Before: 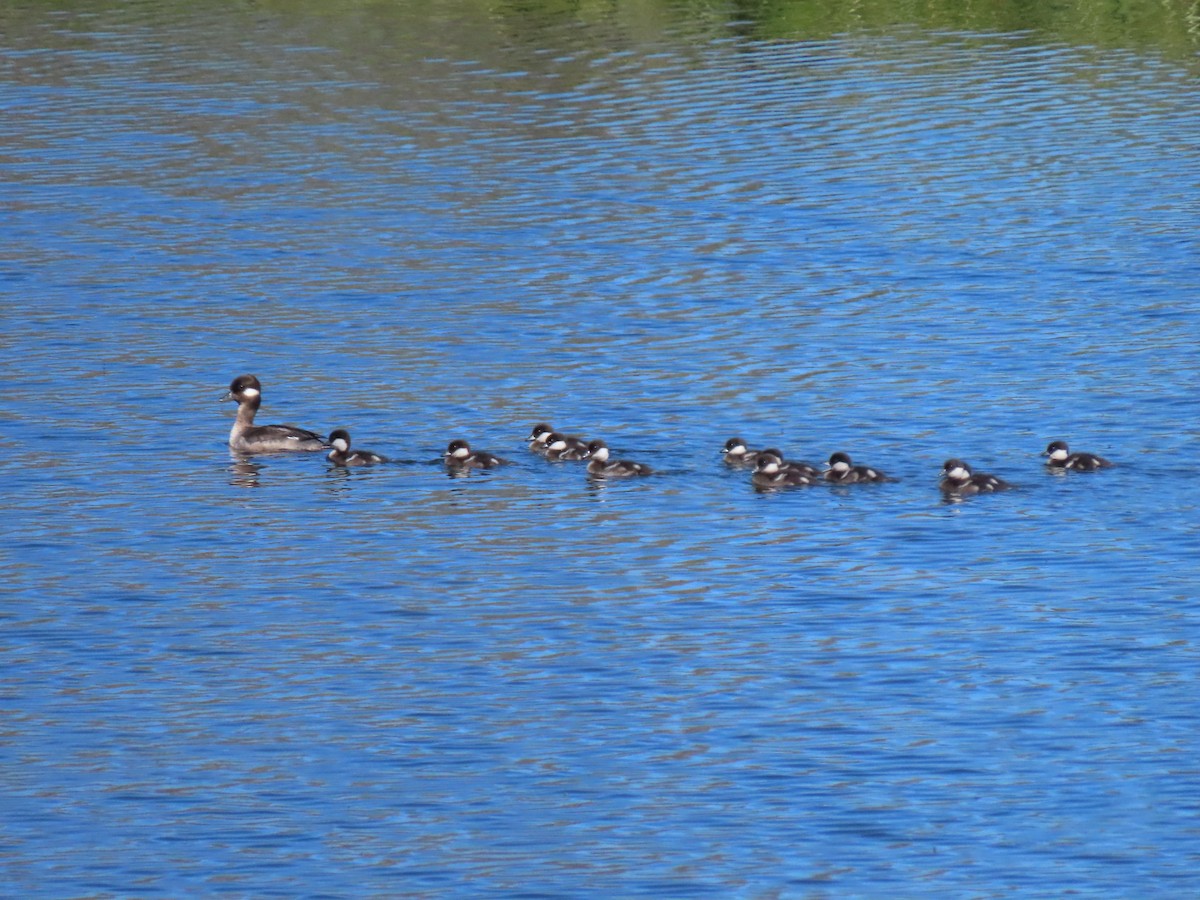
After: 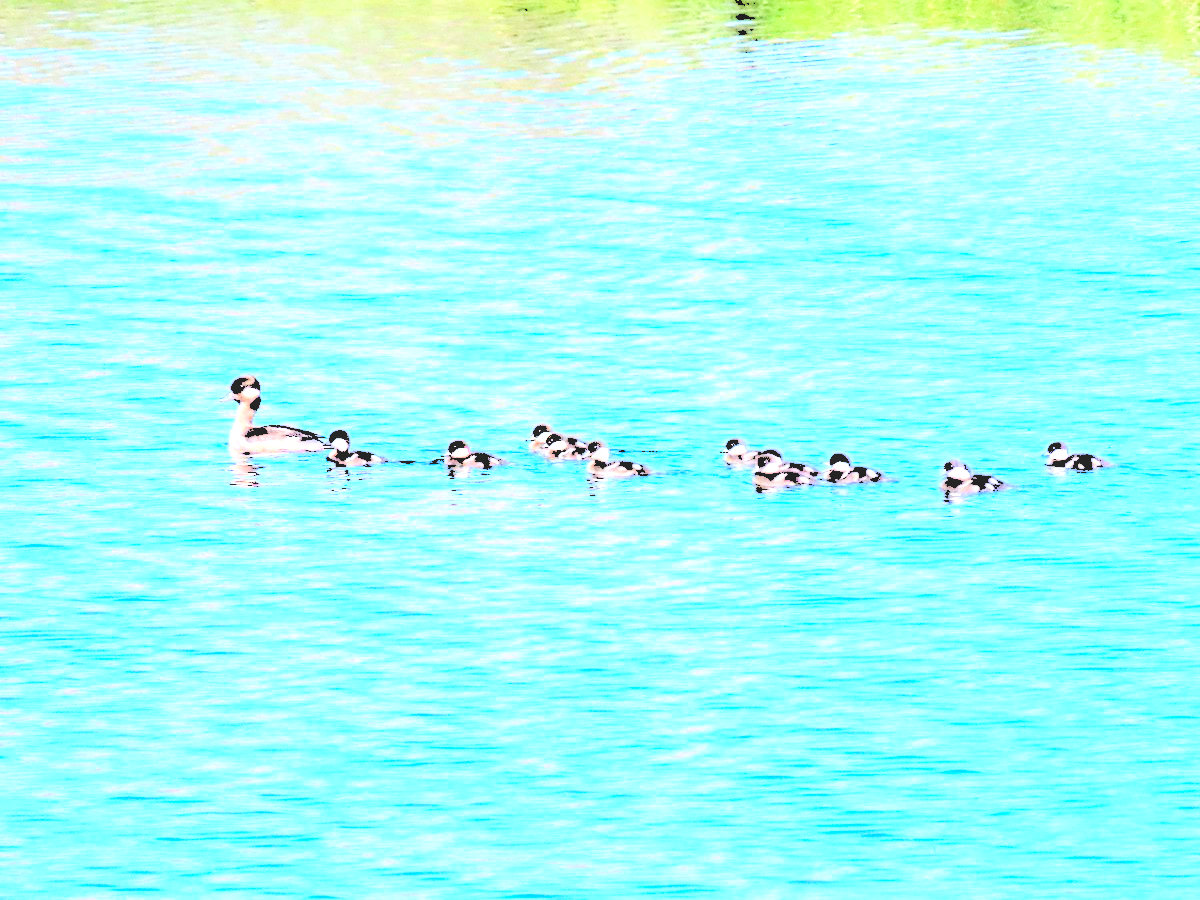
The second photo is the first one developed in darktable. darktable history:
local contrast: detail 109%
levels: levels [0.246, 0.256, 0.506]
